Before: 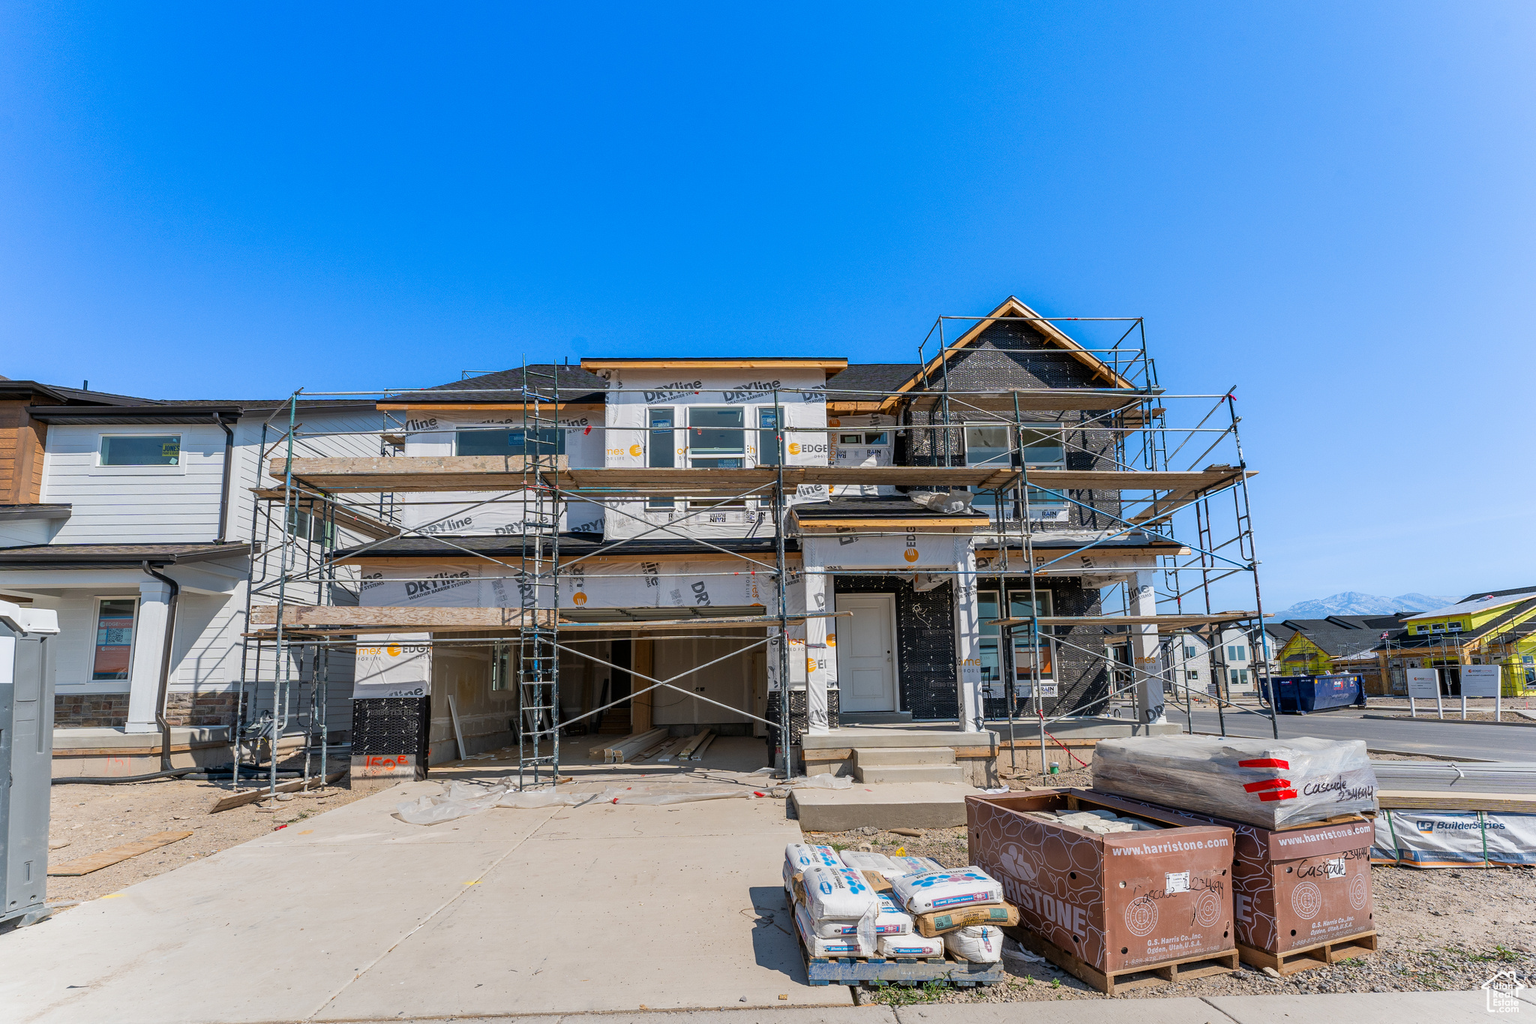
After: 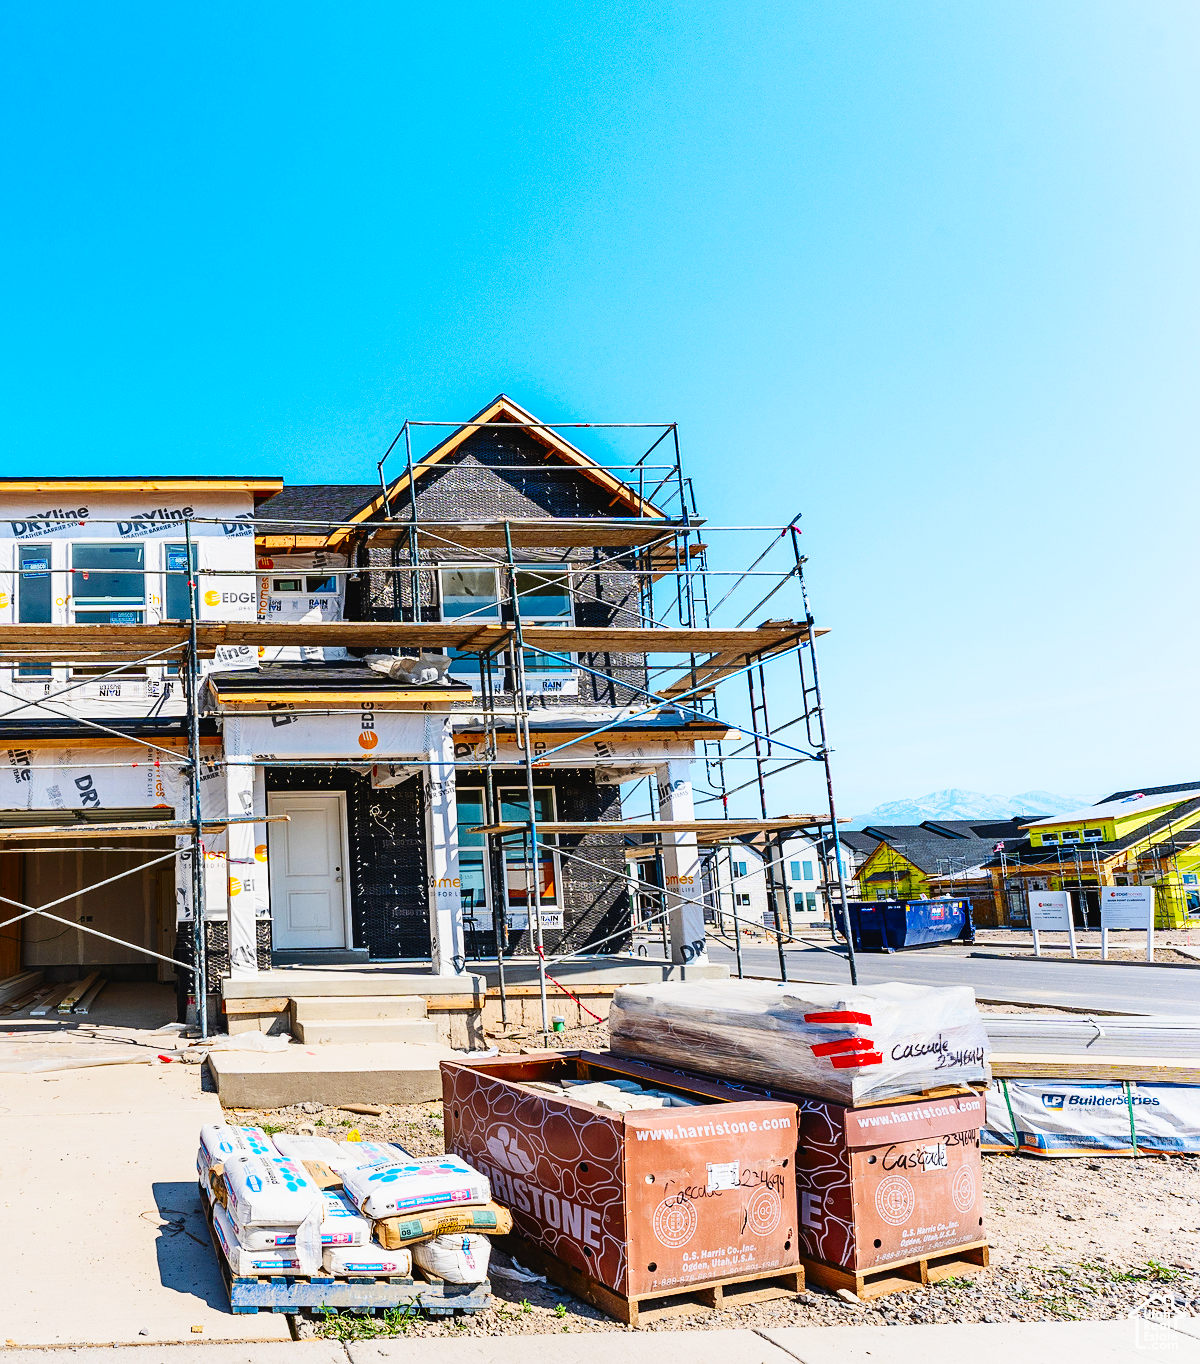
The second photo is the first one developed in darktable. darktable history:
base curve: curves: ch0 [(0, 0) (0, 0) (0.002, 0.001) (0.008, 0.003) (0.019, 0.011) (0.037, 0.037) (0.064, 0.11) (0.102, 0.232) (0.152, 0.379) (0.216, 0.524) (0.296, 0.665) (0.394, 0.789) (0.512, 0.881) (0.651, 0.945) (0.813, 0.986) (1, 1)], preserve colors none
contrast brightness saturation: contrast 0.18, saturation 0.3
crop: left 41.402%
exposure: black level correction -0.015, exposure -0.5 EV, compensate highlight preservation false
sharpen: amount 0.2
